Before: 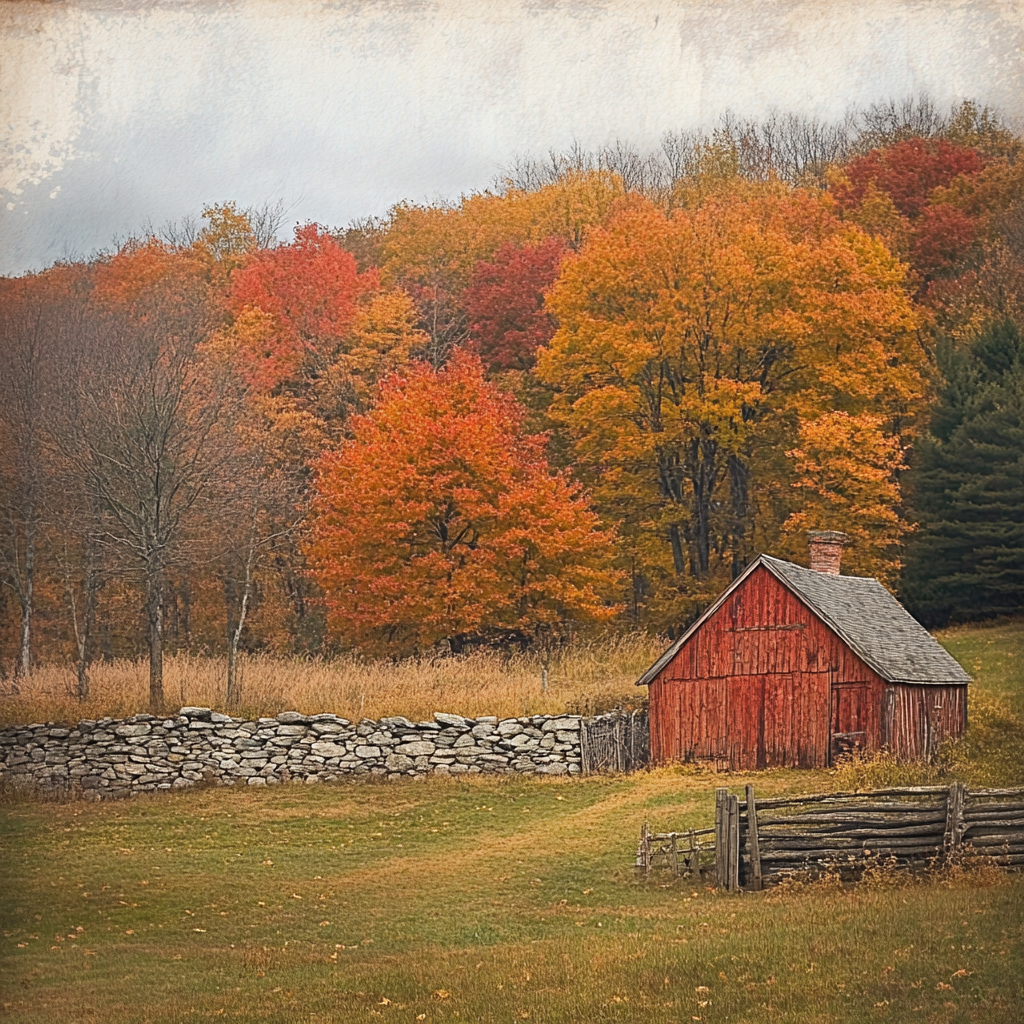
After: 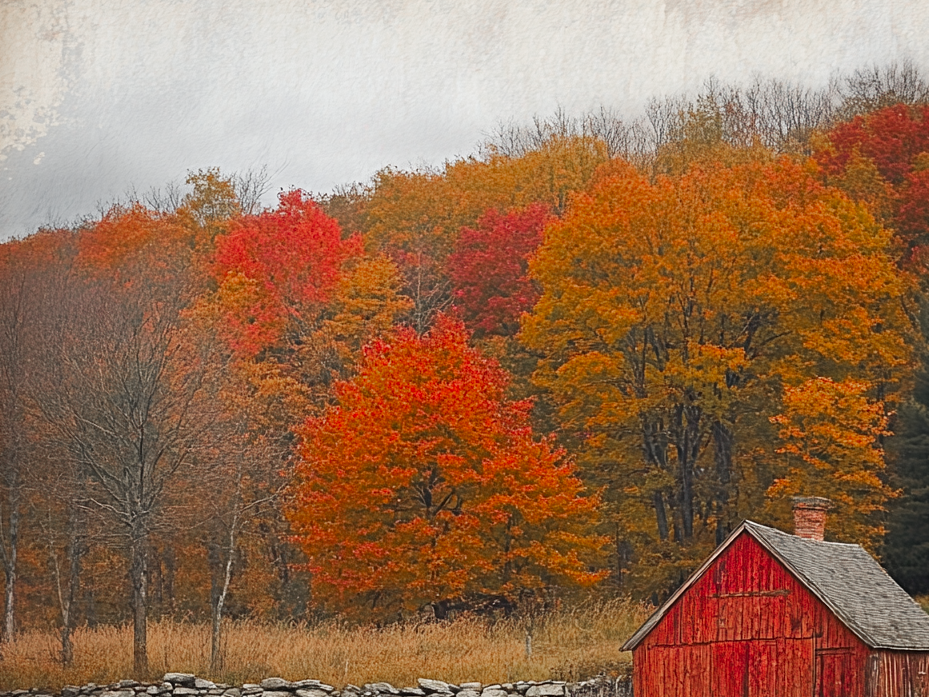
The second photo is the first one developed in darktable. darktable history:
crop: left 1.564%, top 3.358%, right 7.698%, bottom 28.488%
color zones: curves: ch0 [(0, 0.48) (0.209, 0.398) (0.305, 0.332) (0.429, 0.493) (0.571, 0.5) (0.714, 0.5) (0.857, 0.5) (1, 0.48)]; ch1 [(0, 0.736) (0.143, 0.625) (0.225, 0.371) (0.429, 0.256) (0.571, 0.241) (0.714, 0.213) (0.857, 0.48) (1, 0.736)]; ch2 [(0, 0.448) (0.143, 0.498) (0.286, 0.5) (0.429, 0.5) (0.571, 0.5) (0.714, 0.5) (0.857, 0.5) (1, 0.448)]
